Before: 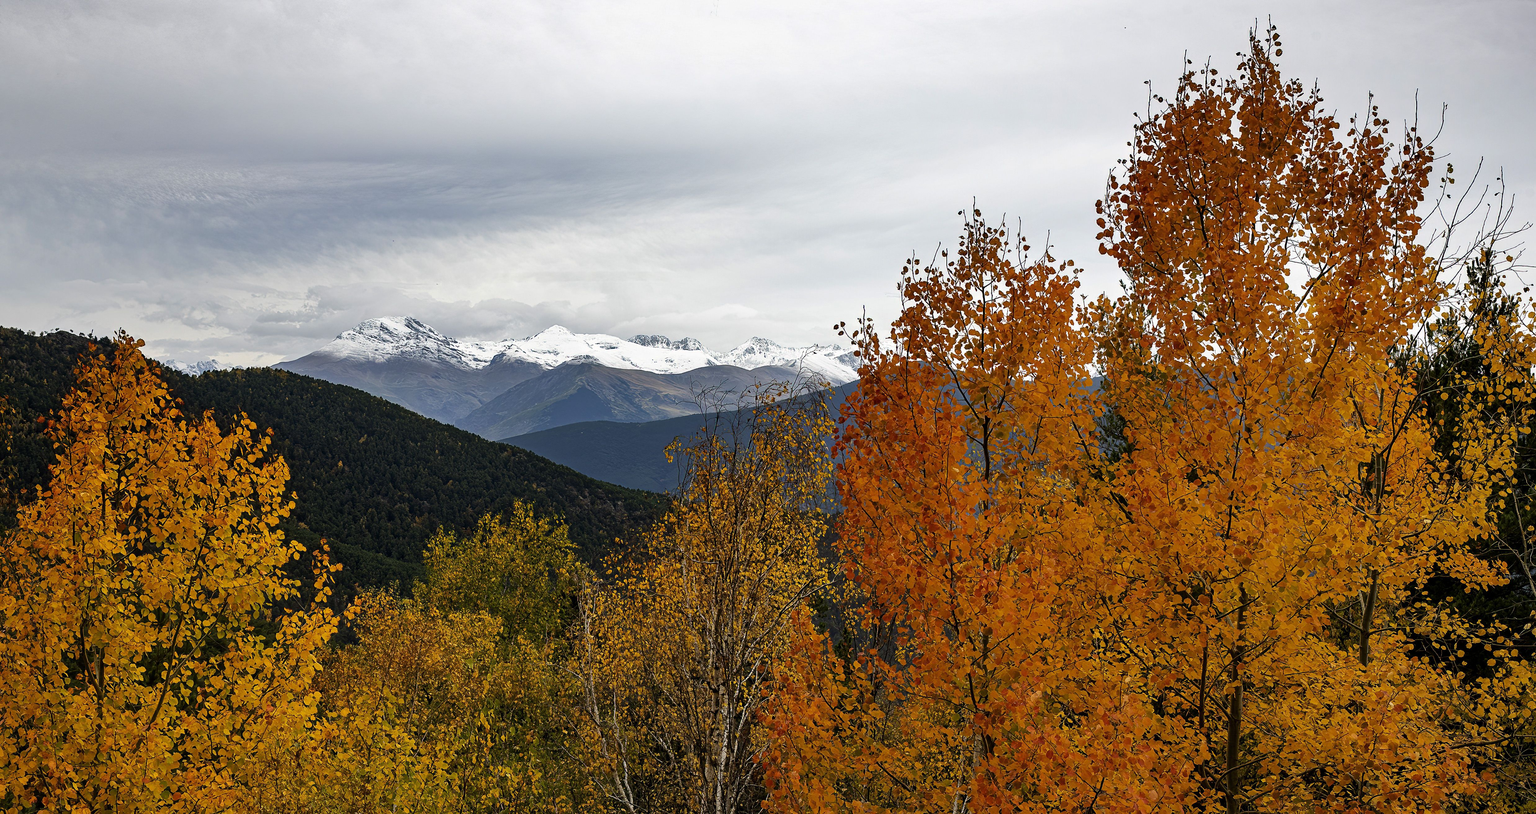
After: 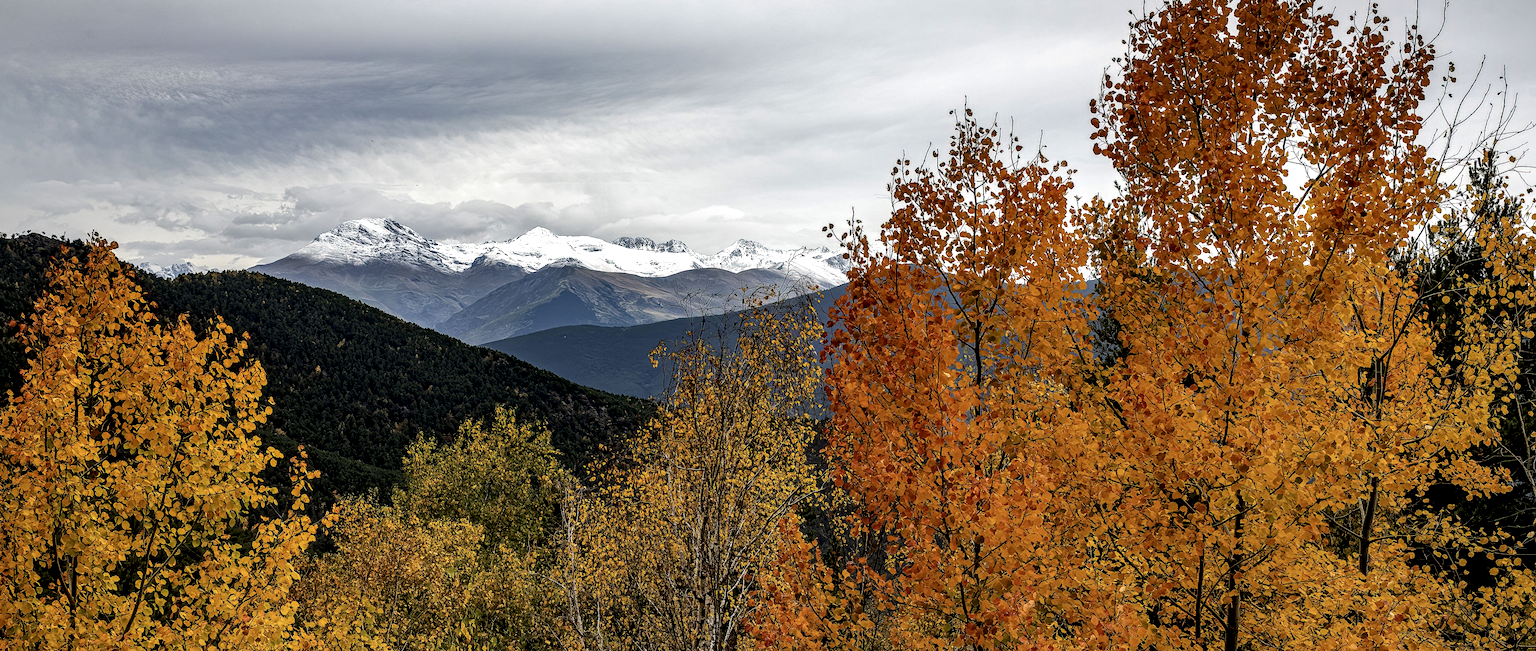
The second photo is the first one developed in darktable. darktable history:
tone equalizer: edges refinement/feathering 500, mask exposure compensation -1.57 EV, preserve details no
color zones: curves: ch0 [(0.25, 0.5) (0.428, 0.473) (0.75, 0.5)]; ch1 [(0.243, 0.479) (0.398, 0.452) (0.75, 0.5)]
crop and rotate: left 1.903%, top 12.684%, right 0.185%, bottom 8.912%
local contrast: highlights 60%, shadows 62%, detail 160%
